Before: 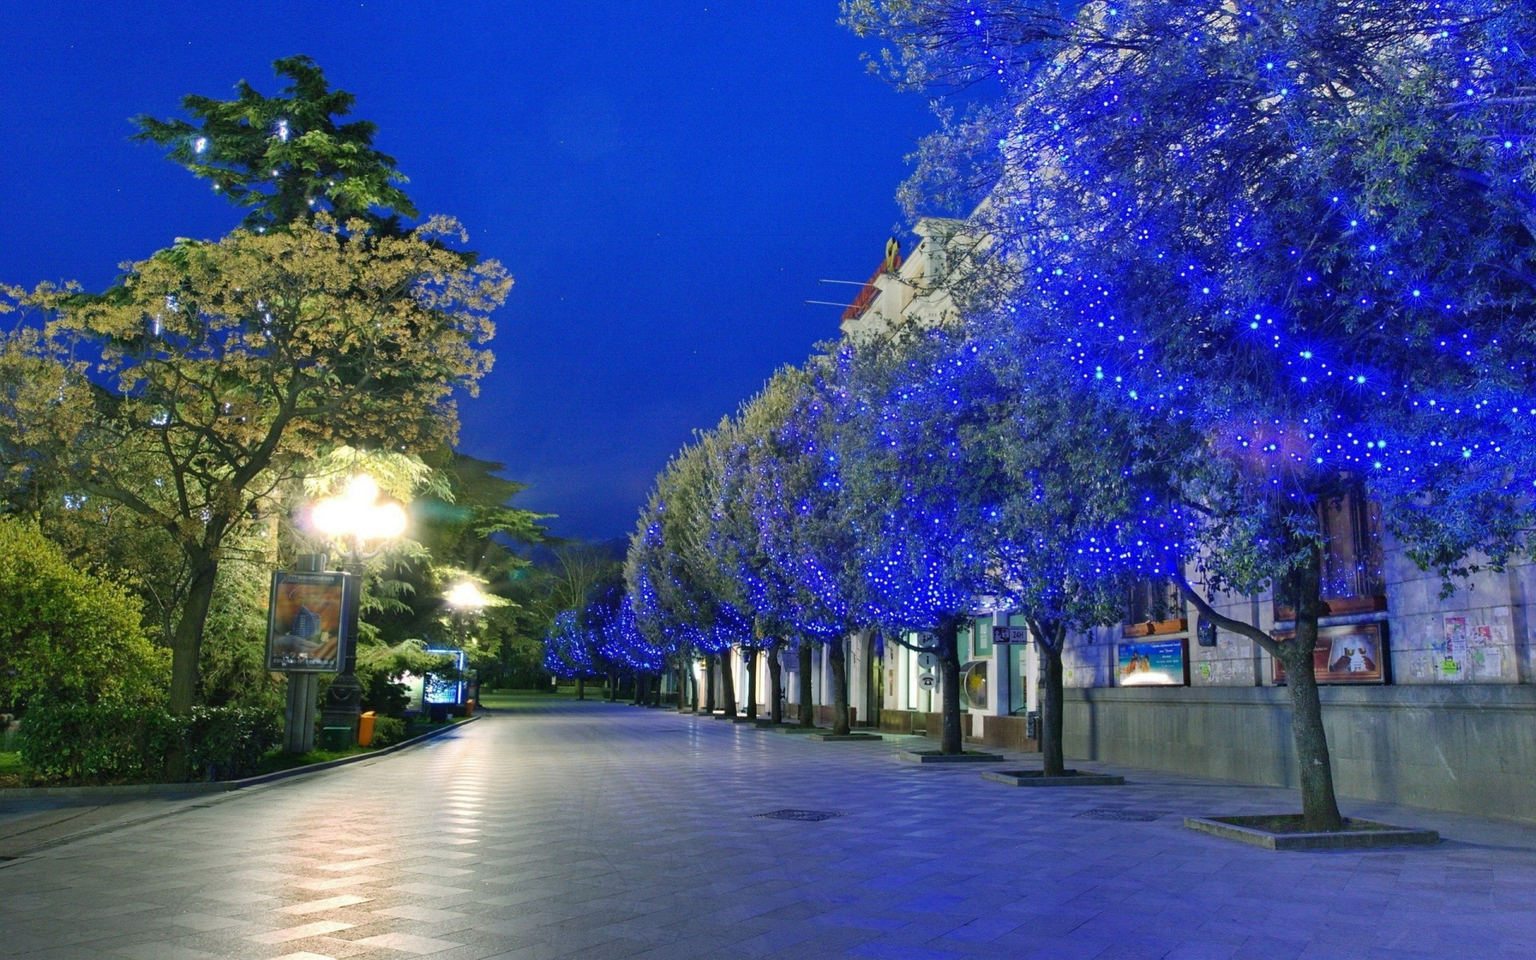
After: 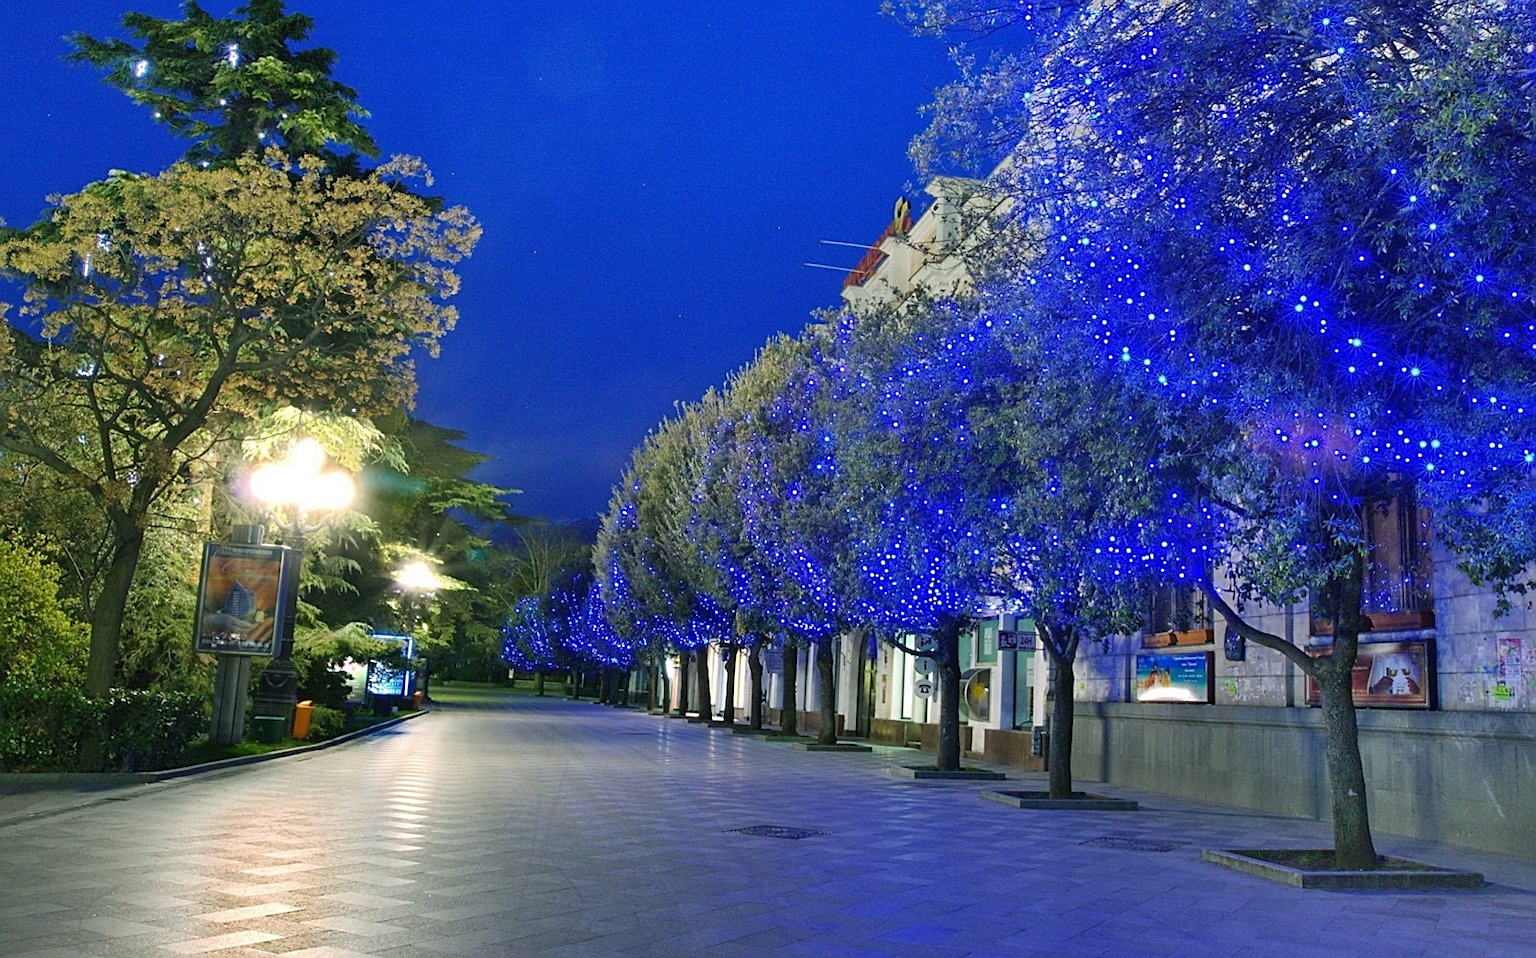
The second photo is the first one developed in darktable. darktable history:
crop and rotate: angle -1.98°, left 3.125%, top 4.337%, right 1.498%, bottom 0.435%
sharpen: radius 1.97
